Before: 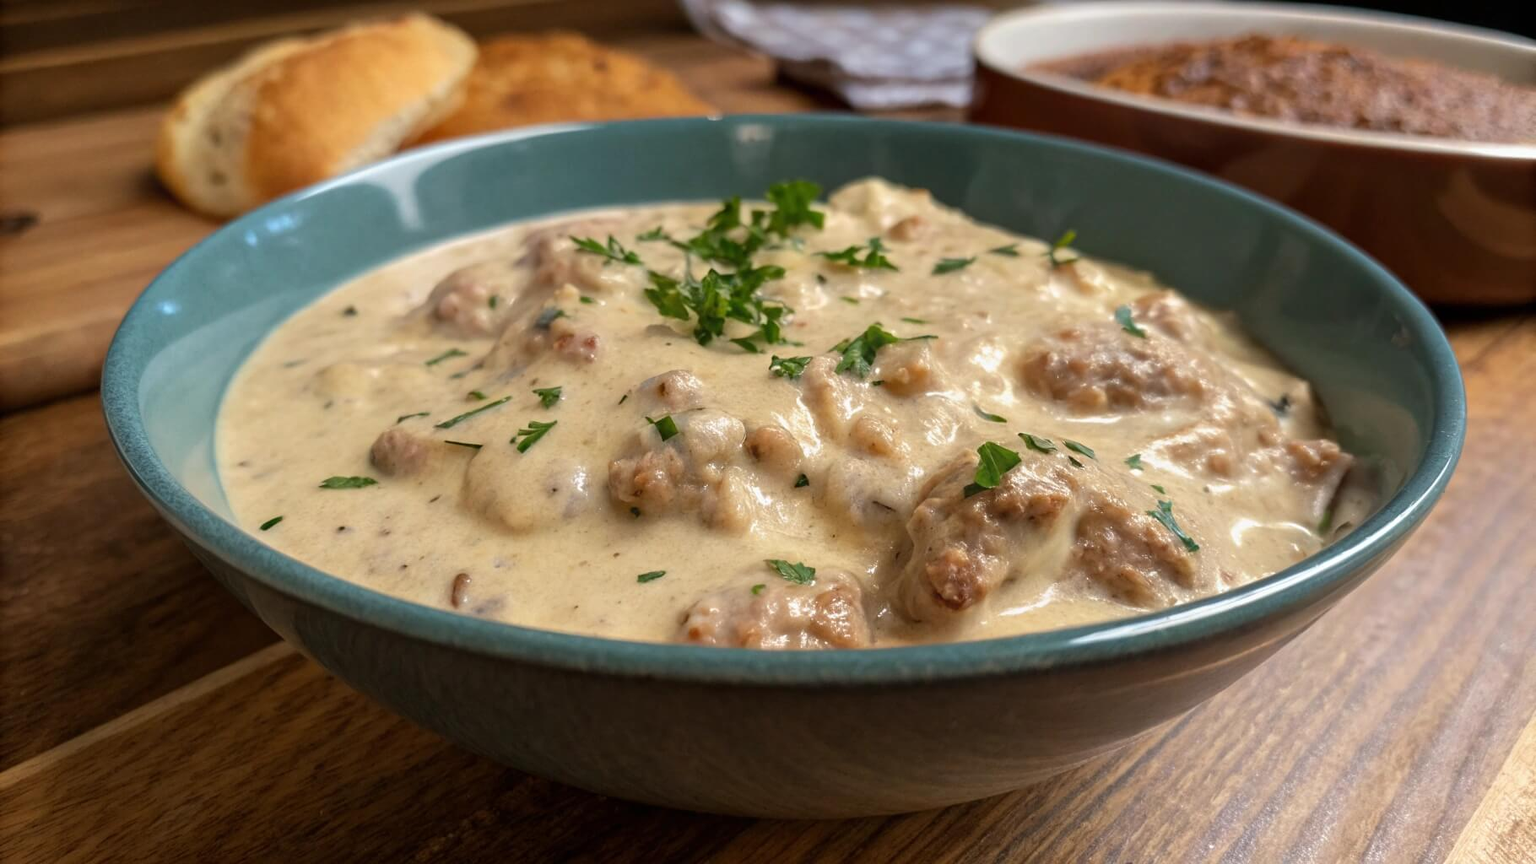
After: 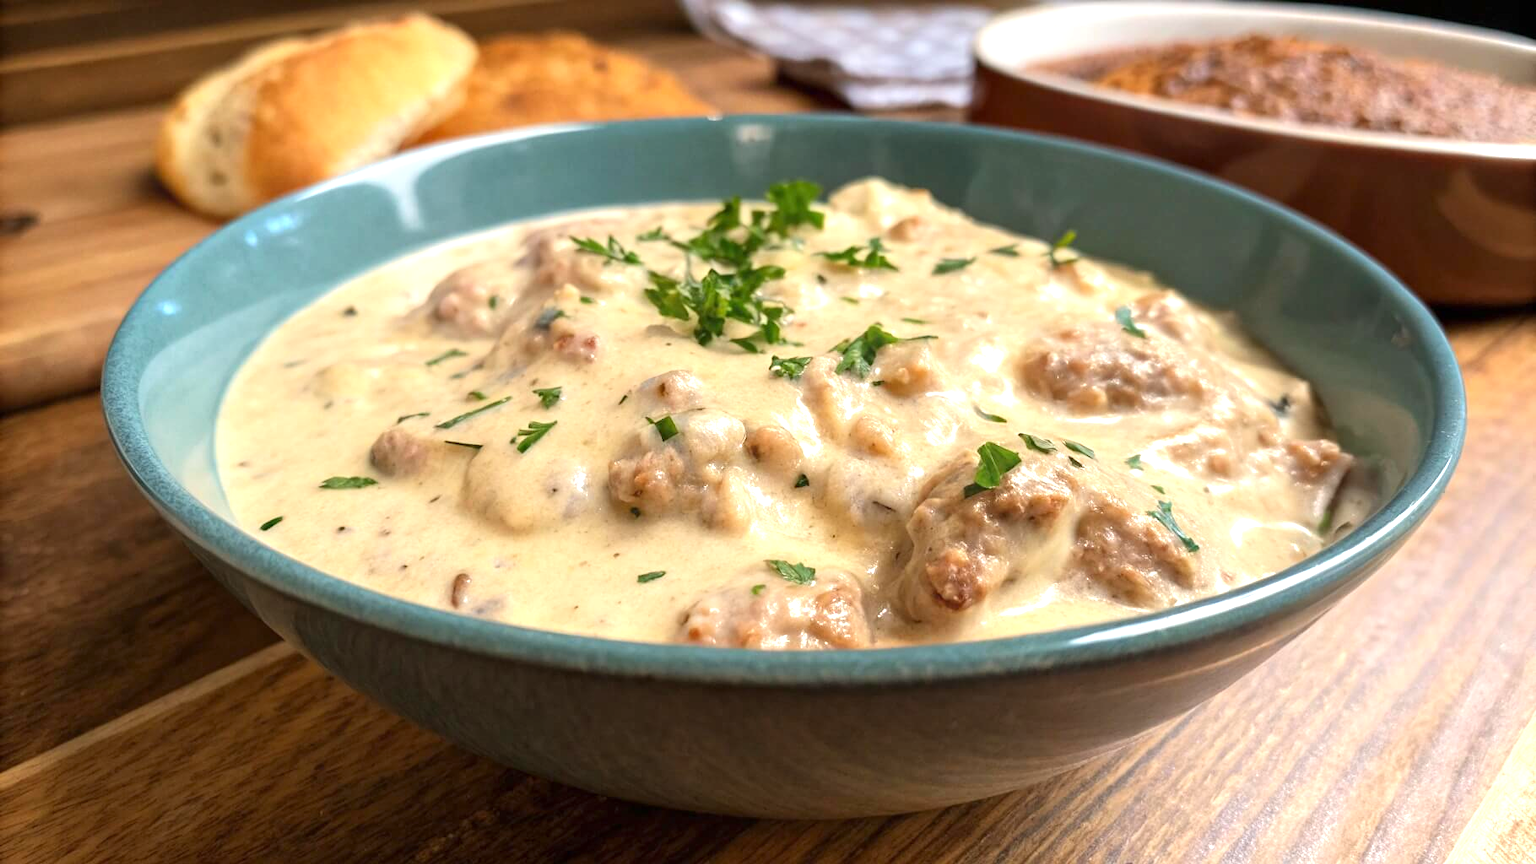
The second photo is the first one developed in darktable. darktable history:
exposure: exposure 0.74 EV, compensate highlight preservation false
base curve: curves: ch0 [(0, 0) (0.472, 0.508) (1, 1)]
levels: levels [0, 0.492, 0.984]
